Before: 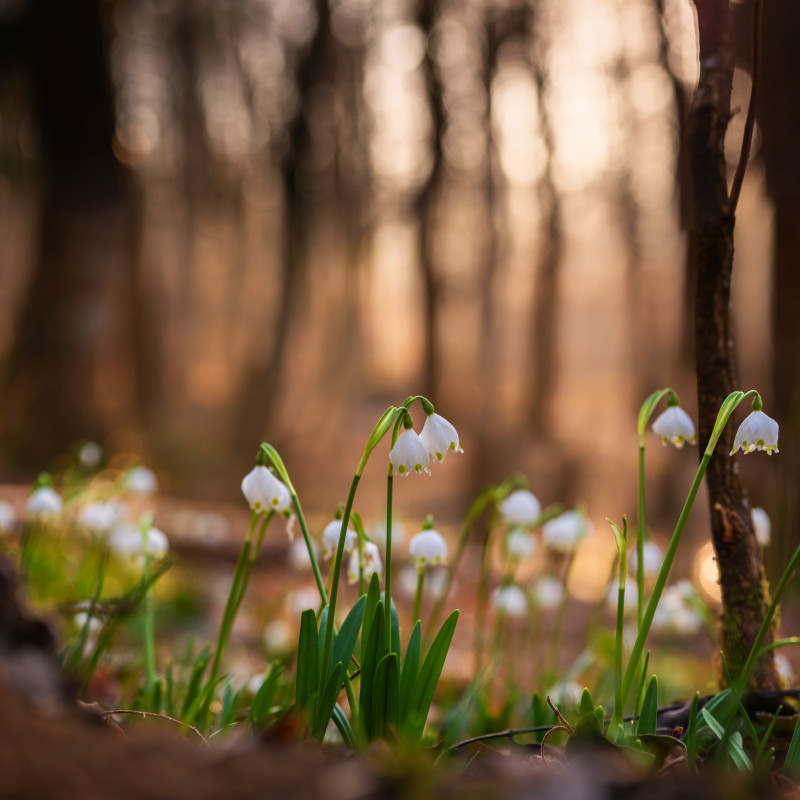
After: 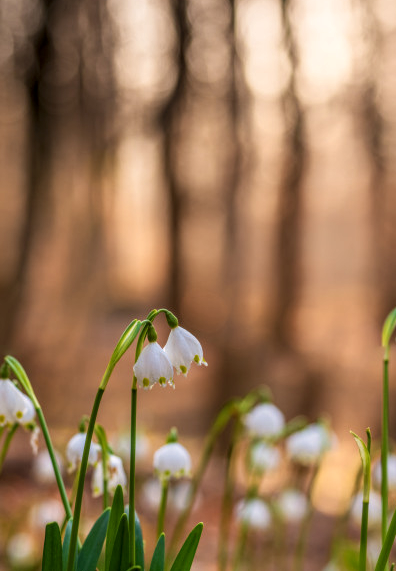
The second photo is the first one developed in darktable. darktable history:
local contrast: highlights 0%, shadows 0%, detail 133%
crop: left 32.075%, top 10.976%, right 18.355%, bottom 17.596%
